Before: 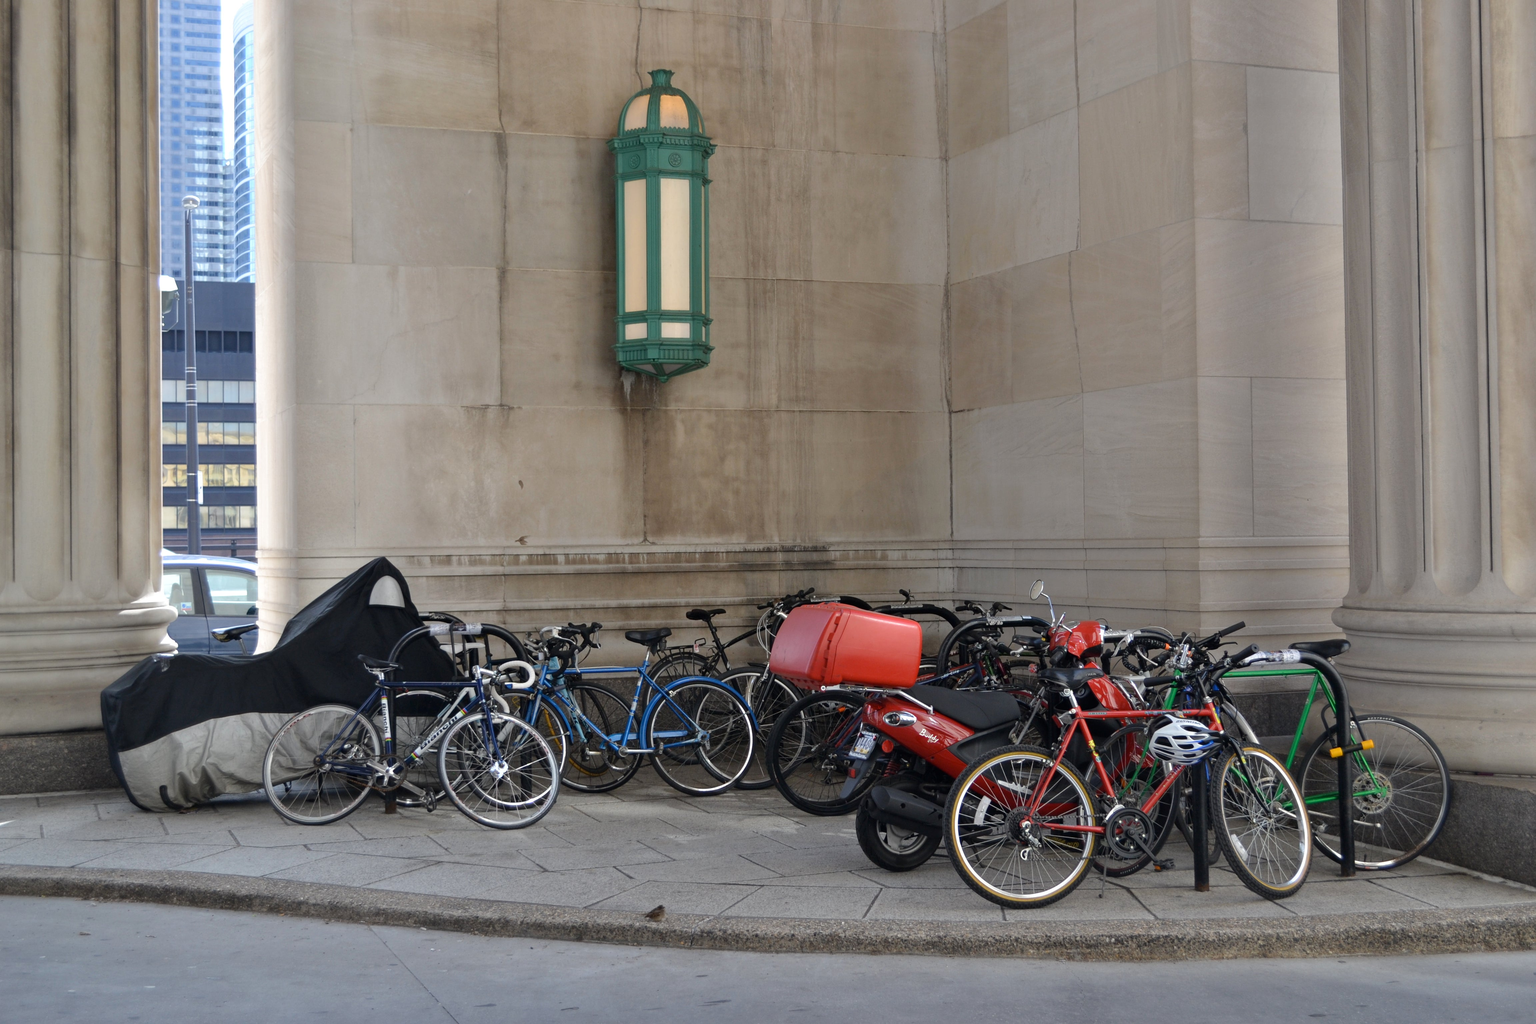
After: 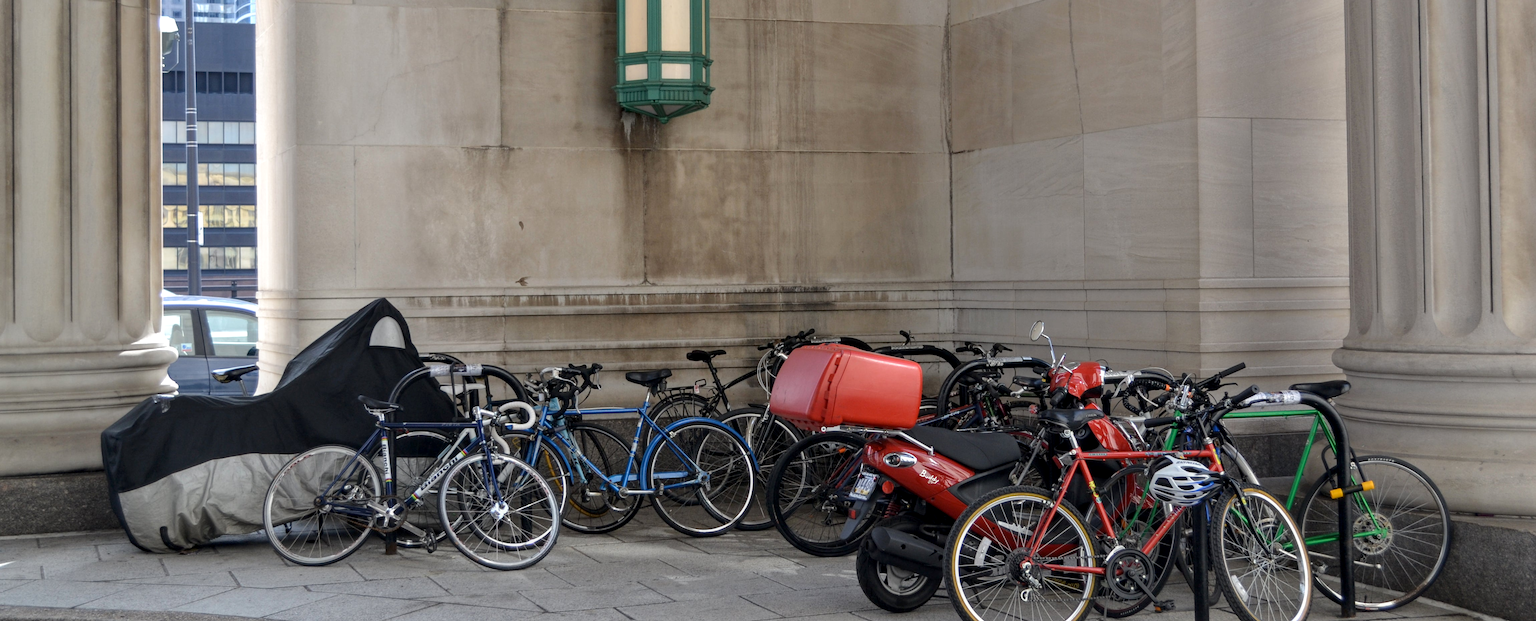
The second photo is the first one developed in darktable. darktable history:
exposure: compensate highlight preservation false
local contrast: on, module defaults
crop and rotate: top 25.357%, bottom 13.942%
